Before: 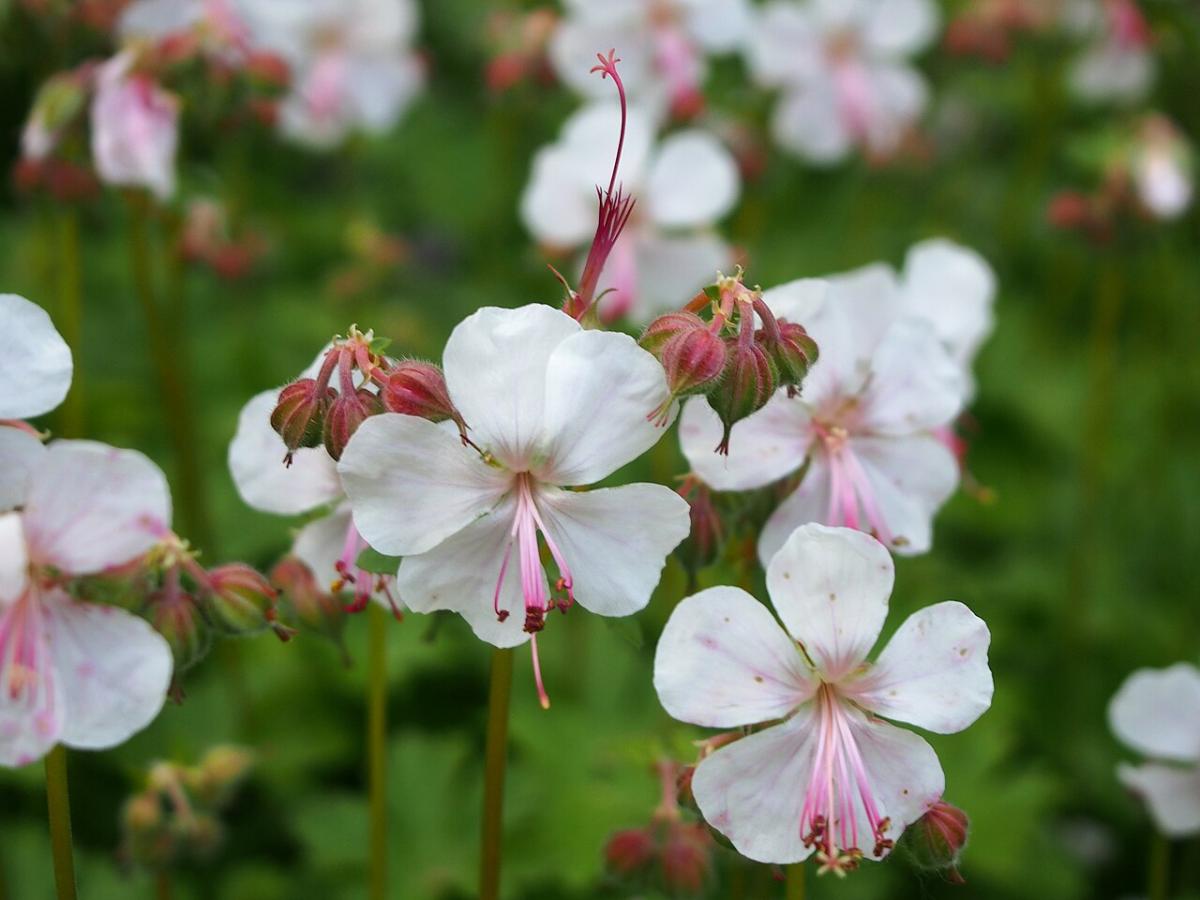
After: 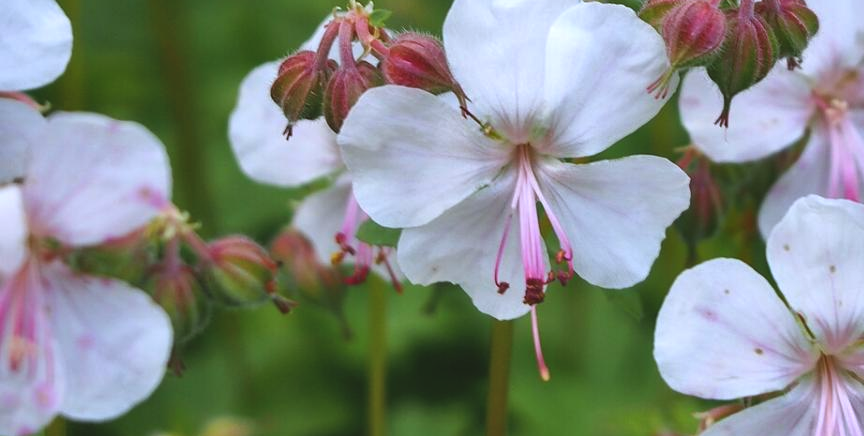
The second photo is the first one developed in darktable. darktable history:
exposure: black level correction -0.008, exposure 0.067 EV, compensate highlight preservation false
shadows and highlights: shadows color adjustment 97.66%, soften with gaussian
white balance: red 0.967, blue 1.119, emerald 0.756
crop: top 36.498%, right 27.964%, bottom 14.995%
